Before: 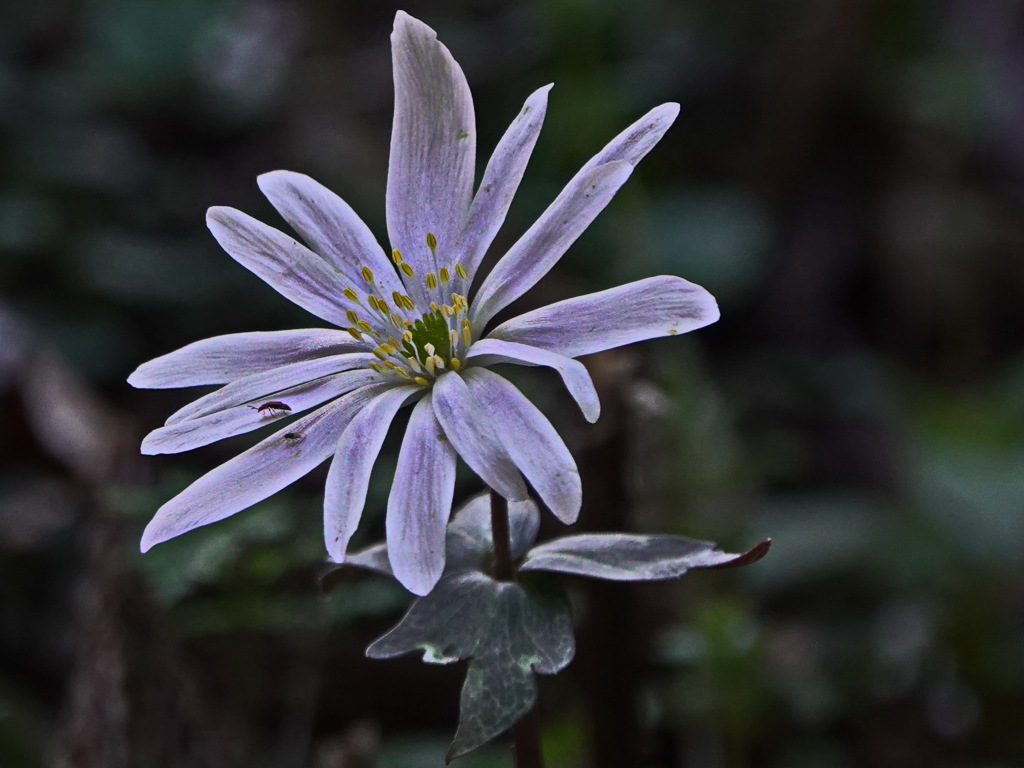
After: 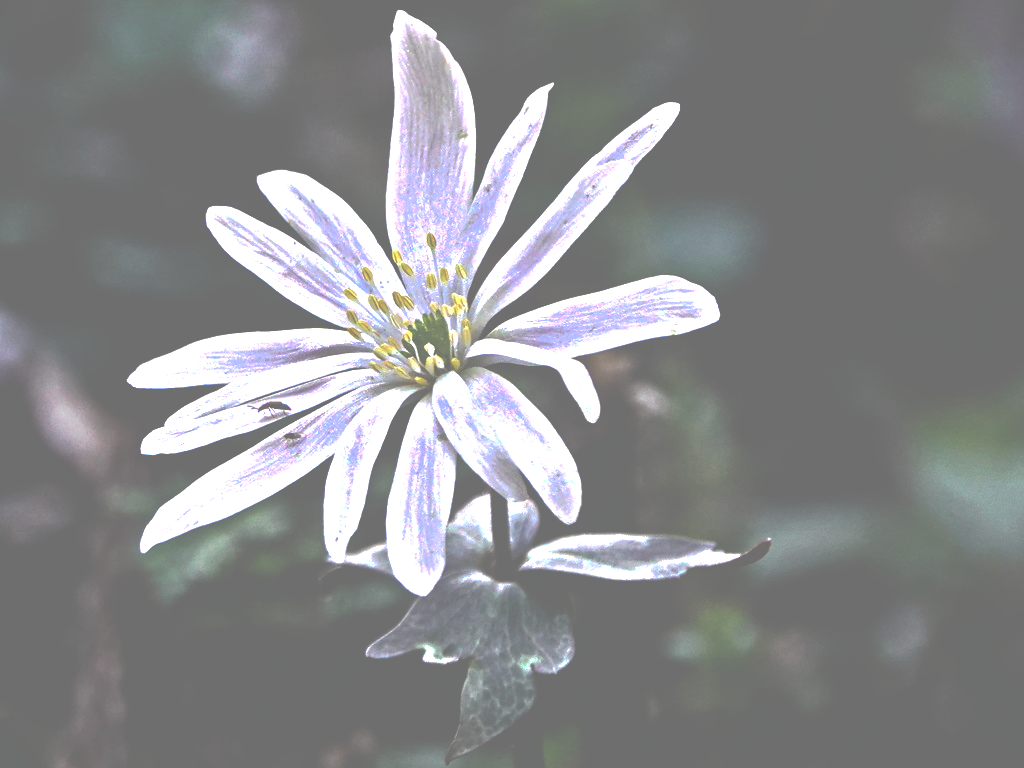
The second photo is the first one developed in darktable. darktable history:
tone equalizer: -8 EV -0.417 EV, -7 EV -0.389 EV, -6 EV -0.333 EV, -5 EV -0.222 EV, -3 EV 0.222 EV, -2 EV 0.333 EV, -1 EV 0.389 EV, +0 EV 0.417 EV, edges refinement/feathering 500, mask exposure compensation -1.57 EV, preserve details no
contrast equalizer: y [[0.5 ×6], [0.5 ×6], [0.5, 0.5, 0.501, 0.545, 0.707, 0.863], [0 ×6], [0 ×6]]
exposure: black level correction 0, exposure 1.45 EV, compensate exposure bias true, compensate highlight preservation false
tone curve: curves: ch0 [(0, 0) (0.003, 0.464) (0.011, 0.464) (0.025, 0.464) (0.044, 0.464) (0.069, 0.464) (0.1, 0.463) (0.136, 0.463) (0.177, 0.464) (0.224, 0.469) (0.277, 0.482) (0.335, 0.501) (0.399, 0.53) (0.468, 0.567) (0.543, 0.61) (0.623, 0.663) (0.709, 0.718) (0.801, 0.779) (0.898, 0.842) (1, 1)], preserve colors none
